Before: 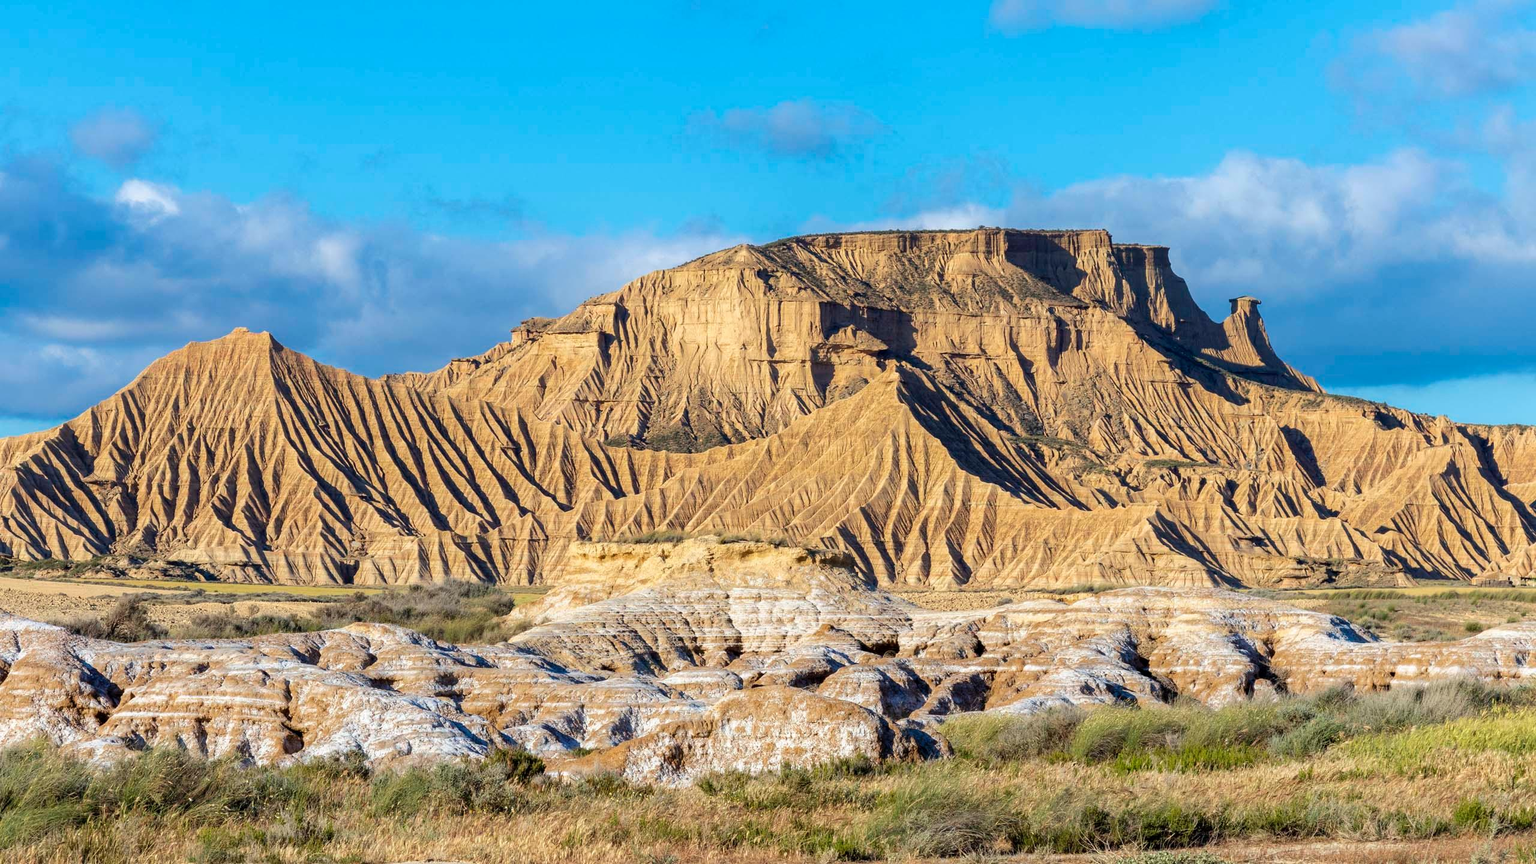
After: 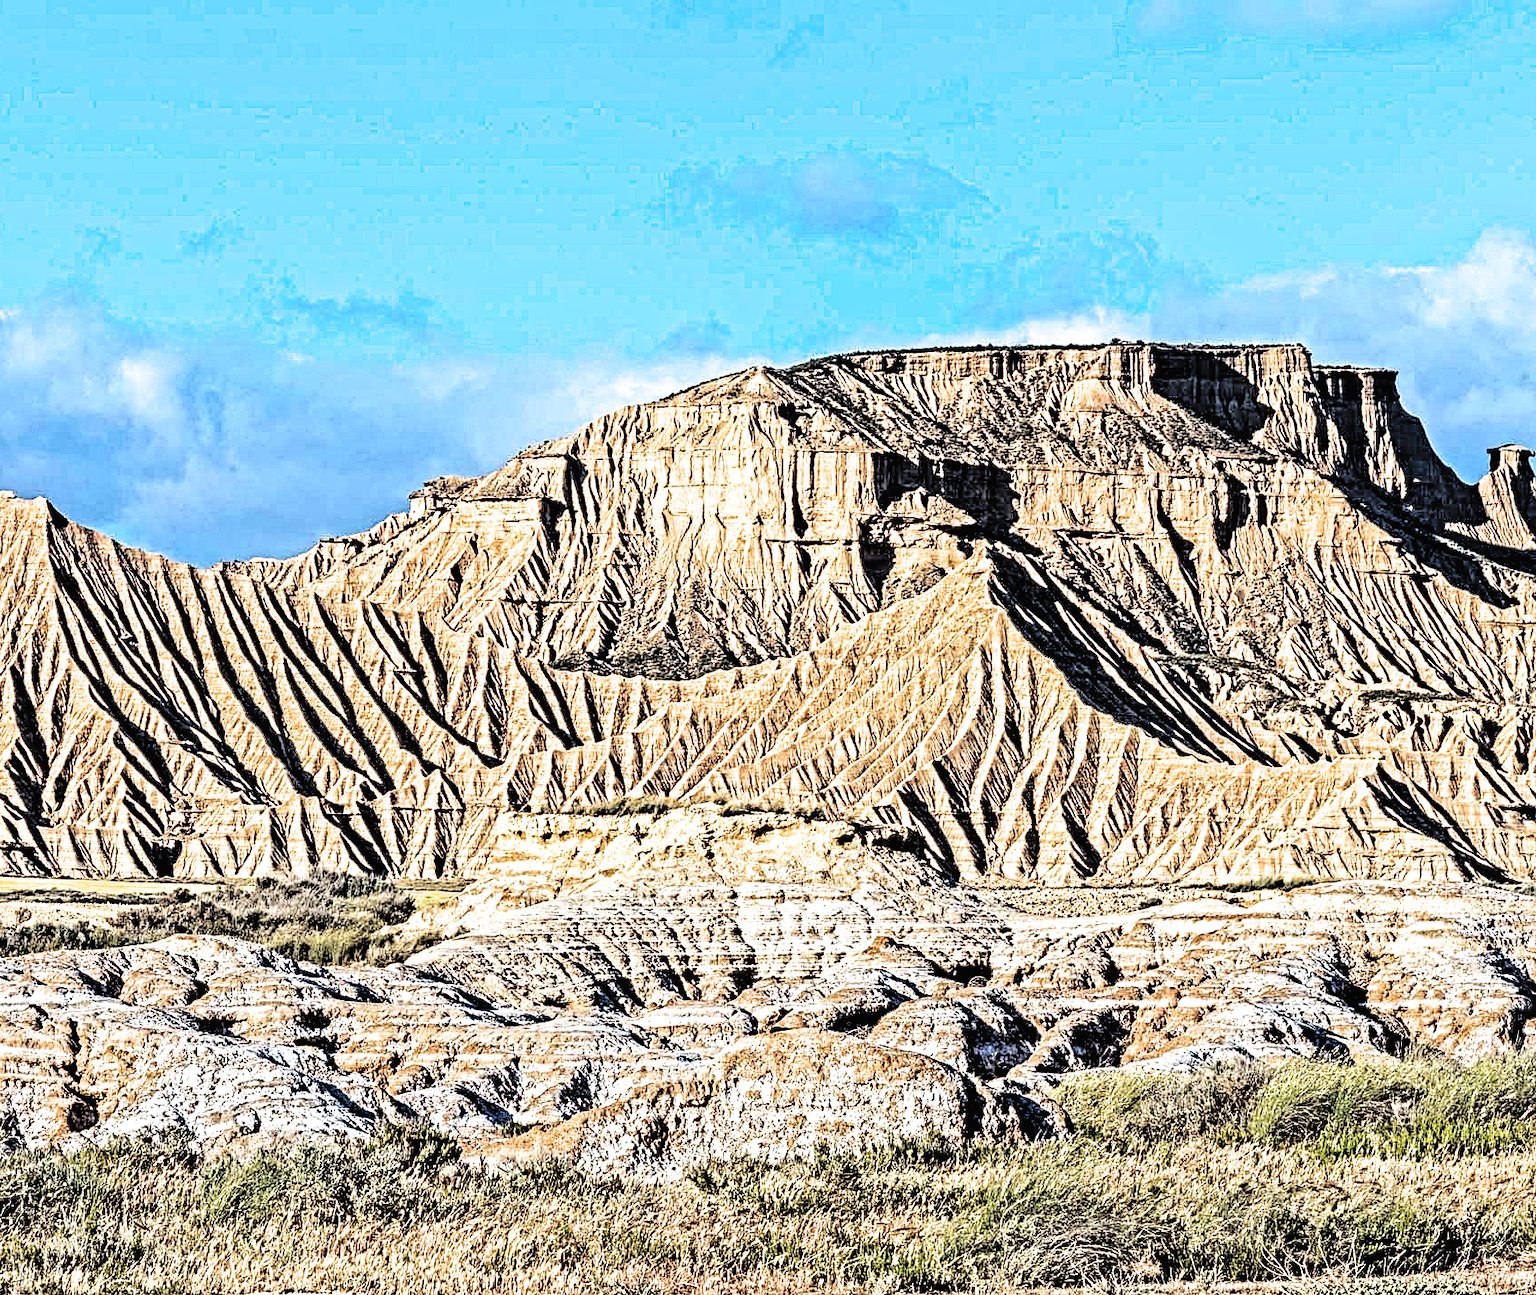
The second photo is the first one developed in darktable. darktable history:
contrast brightness saturation: brightness 0.28
crop and rotate: left 15.546%, right 17.787%
tone equalizer: on, module defaults
contrast equalizer: octaves 7, y [[0.406, 0.494, 0.589, 0.753, 0.877, 0.999], [0.5 ×6], [0.5 ×6], [0 ×6], [0 ×6]]
haze removal: compatibility mode true, adaptive false
filmic rgb: black relative exposure -3.63 EV, white relative exposure 2.16 EV, hardness 3.62
